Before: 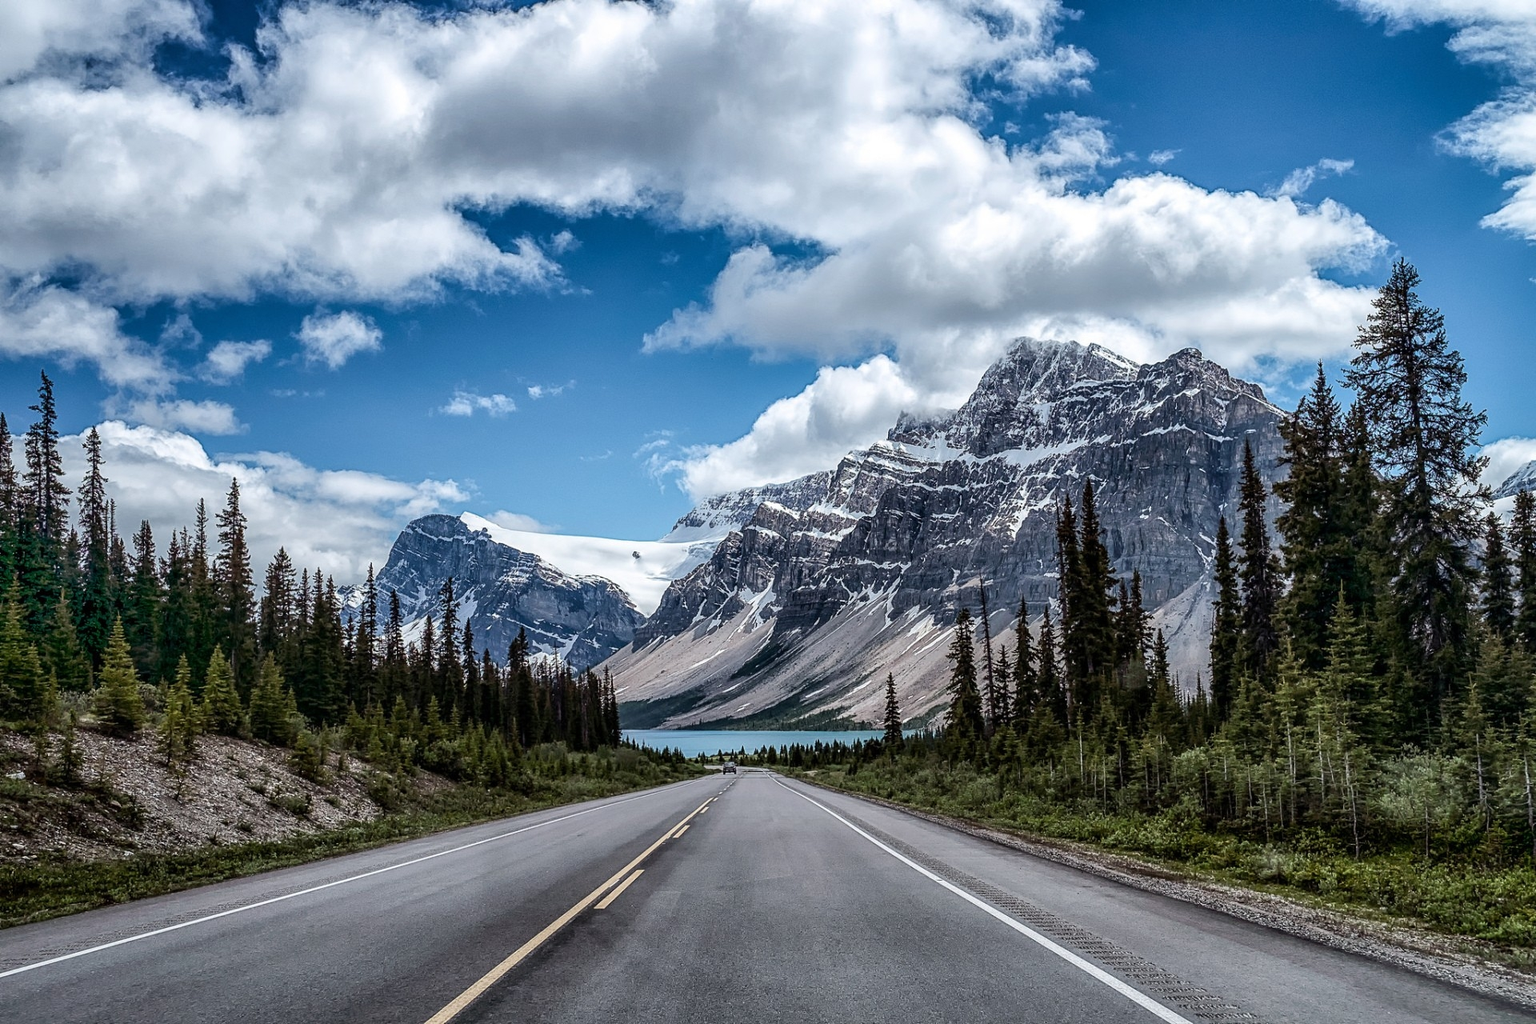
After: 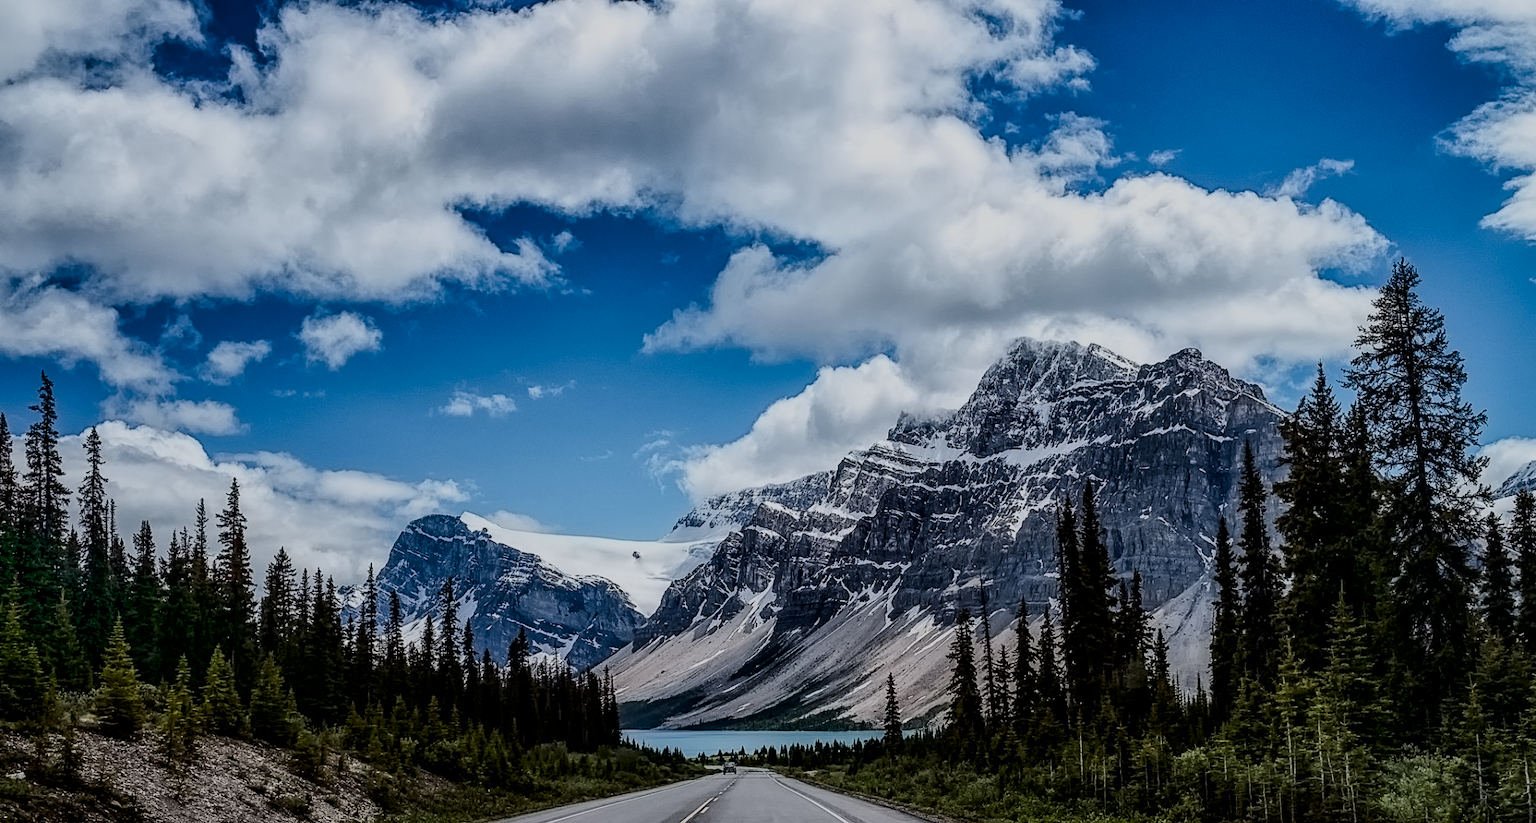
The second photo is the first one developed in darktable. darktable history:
contrast brightness saturation: contrast 0.122, brightness -0.124, saturation 0.201
contrast equalizer: octaves 7, y [[0.5 ×6], [0.5 ×6], [0.5 ×6], [0 ×6], [0, 0.039, 0.251, 0.29, 0.293, 0.292]]
filmic rgb: black relative exposure -7.65 EV, white relative exposure 4.56 EV, hardness 3.61
crop: bottom 19.564%
